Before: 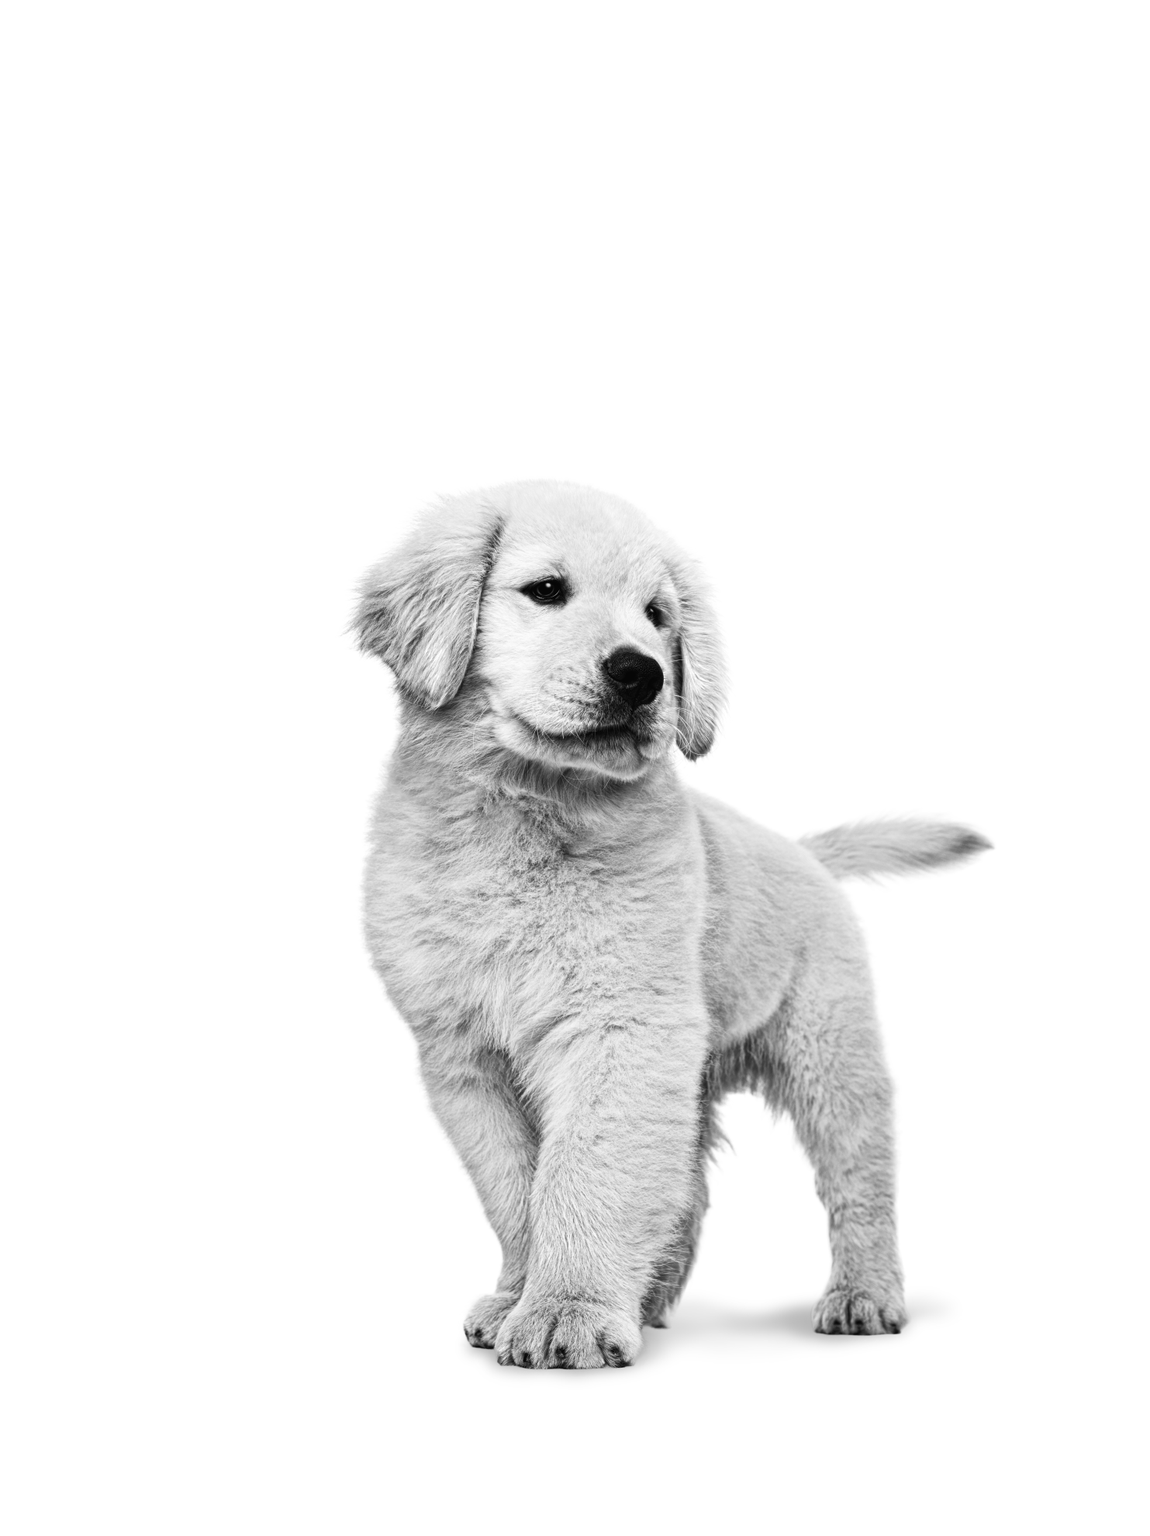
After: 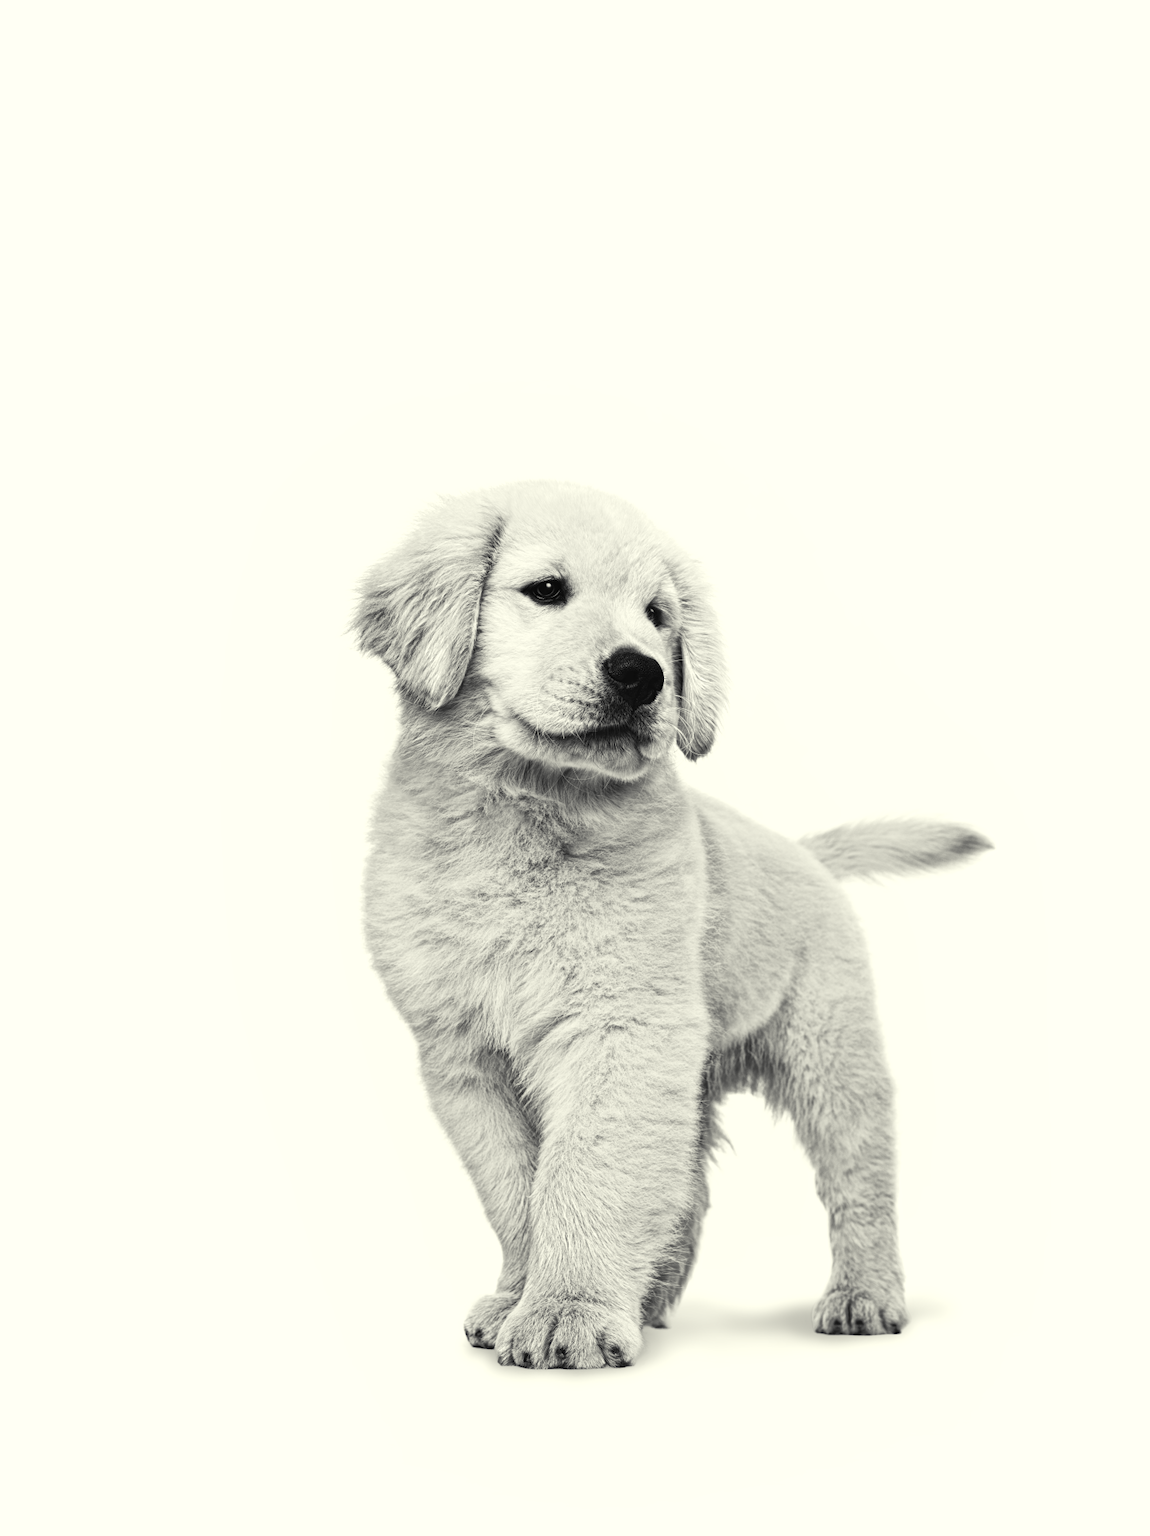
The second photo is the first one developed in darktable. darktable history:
color balance rgb: highlights gain › luminance 5.807%, highlights gain › chroma 2.634%, highlights gain › hue 91.99°, linear chroma grading › global chroma 15.644%, perceptual saturation grading › global saturation 31.221%
contrast equalizer: y [[0.439, 0.44, 0.442, 0.457, 0.493, 0.498], [0.5 ×6], [0.5 ×6], [0 ×6], [0 ×6]], mix 0.303
